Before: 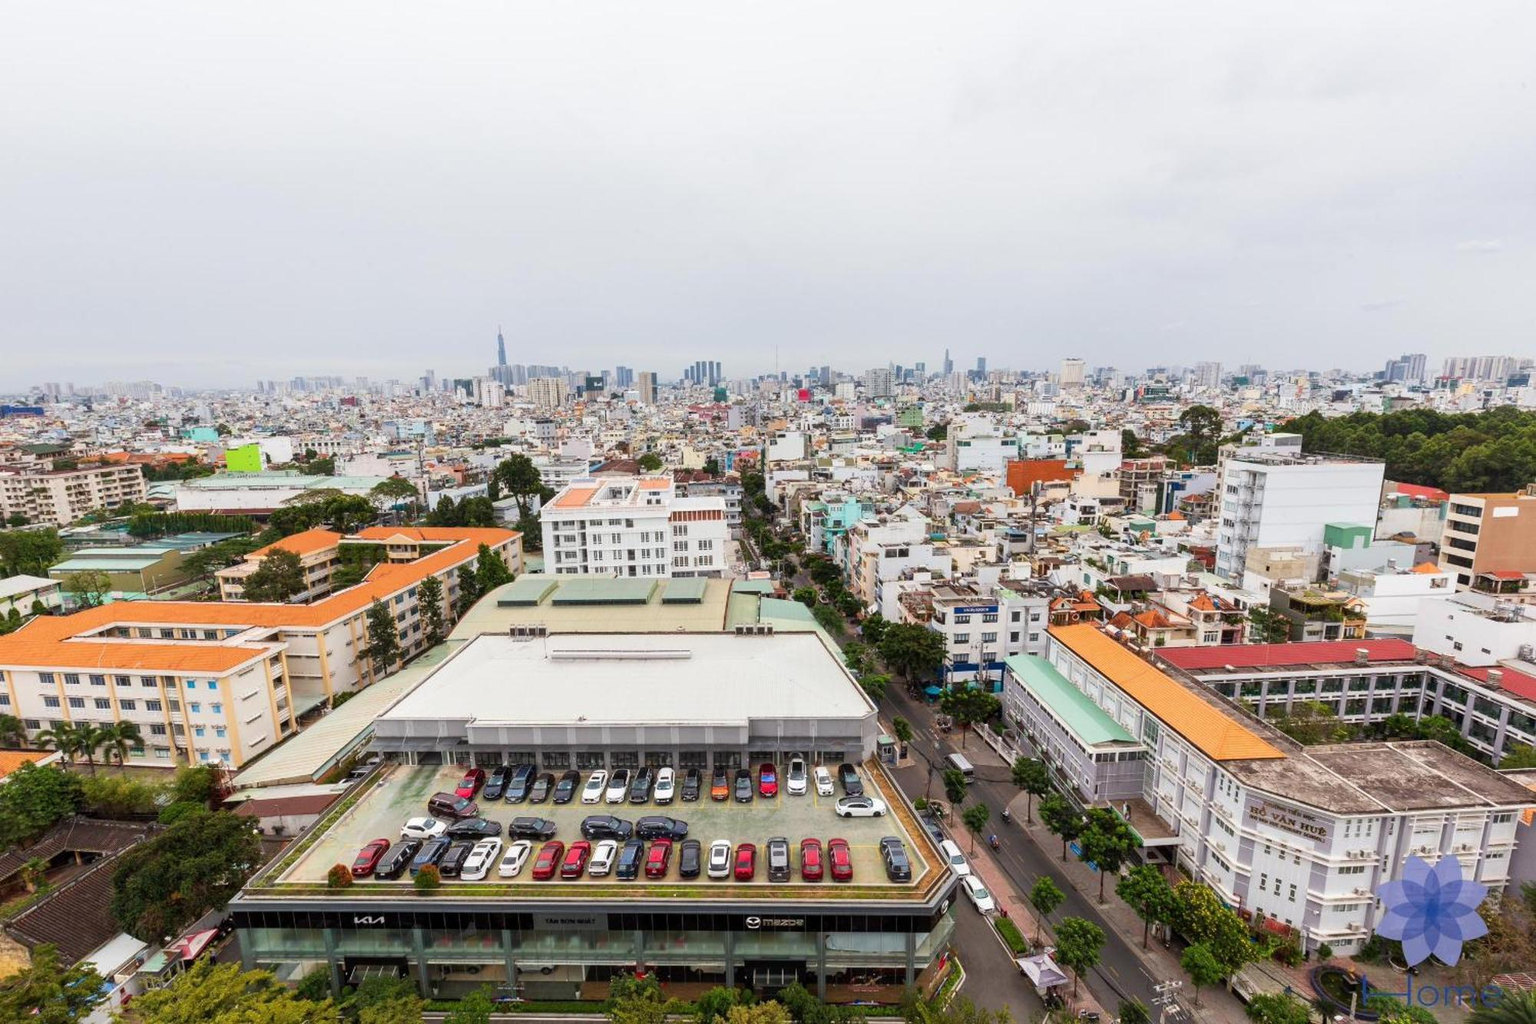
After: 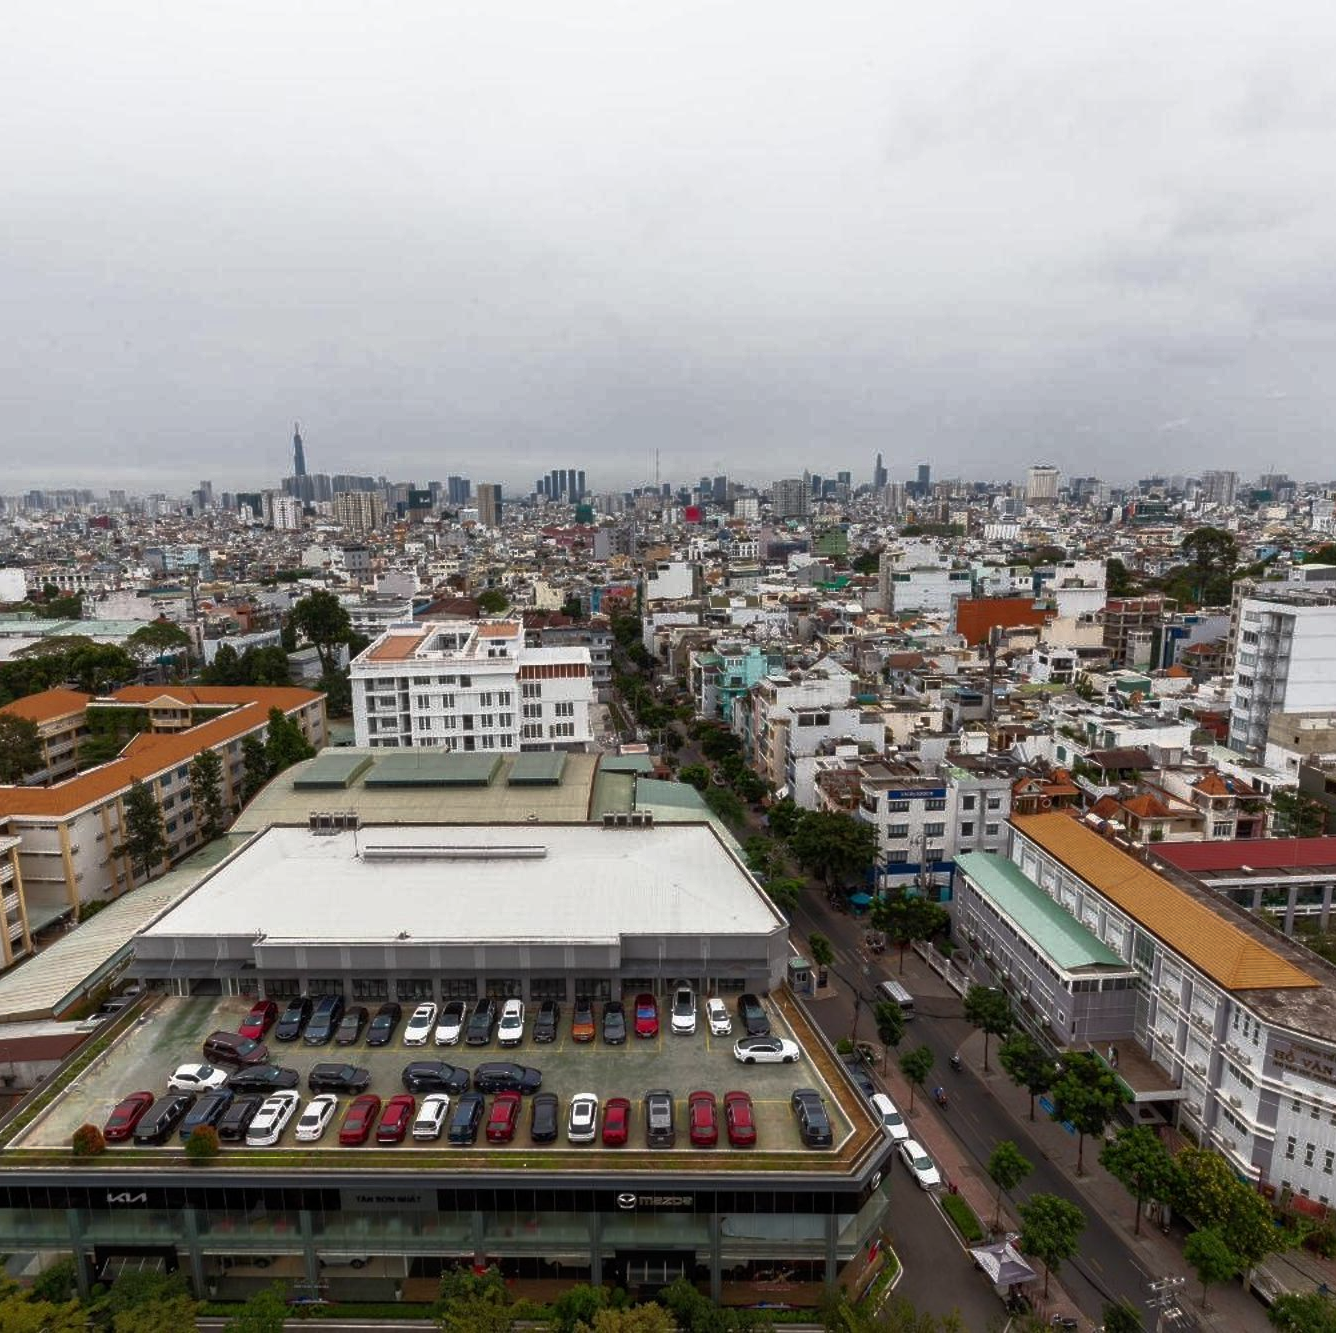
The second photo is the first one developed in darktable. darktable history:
base curve: curves: ch0 [(0, 0) (0.564, 0.291) (0.802, 0.731) (1, 1)]
crop and rotate: left 17.732%, right 15.423%
